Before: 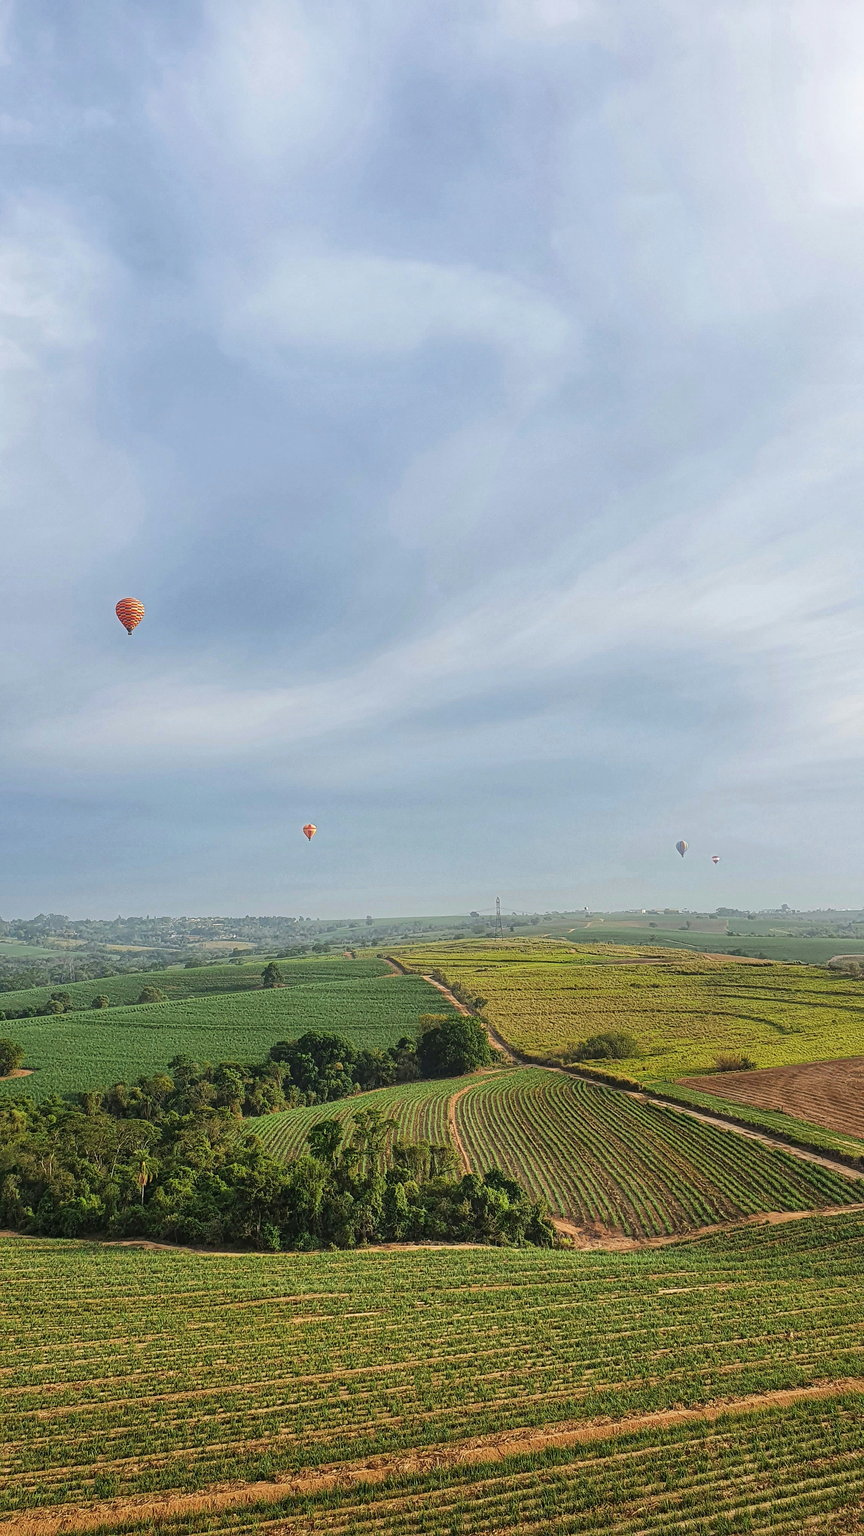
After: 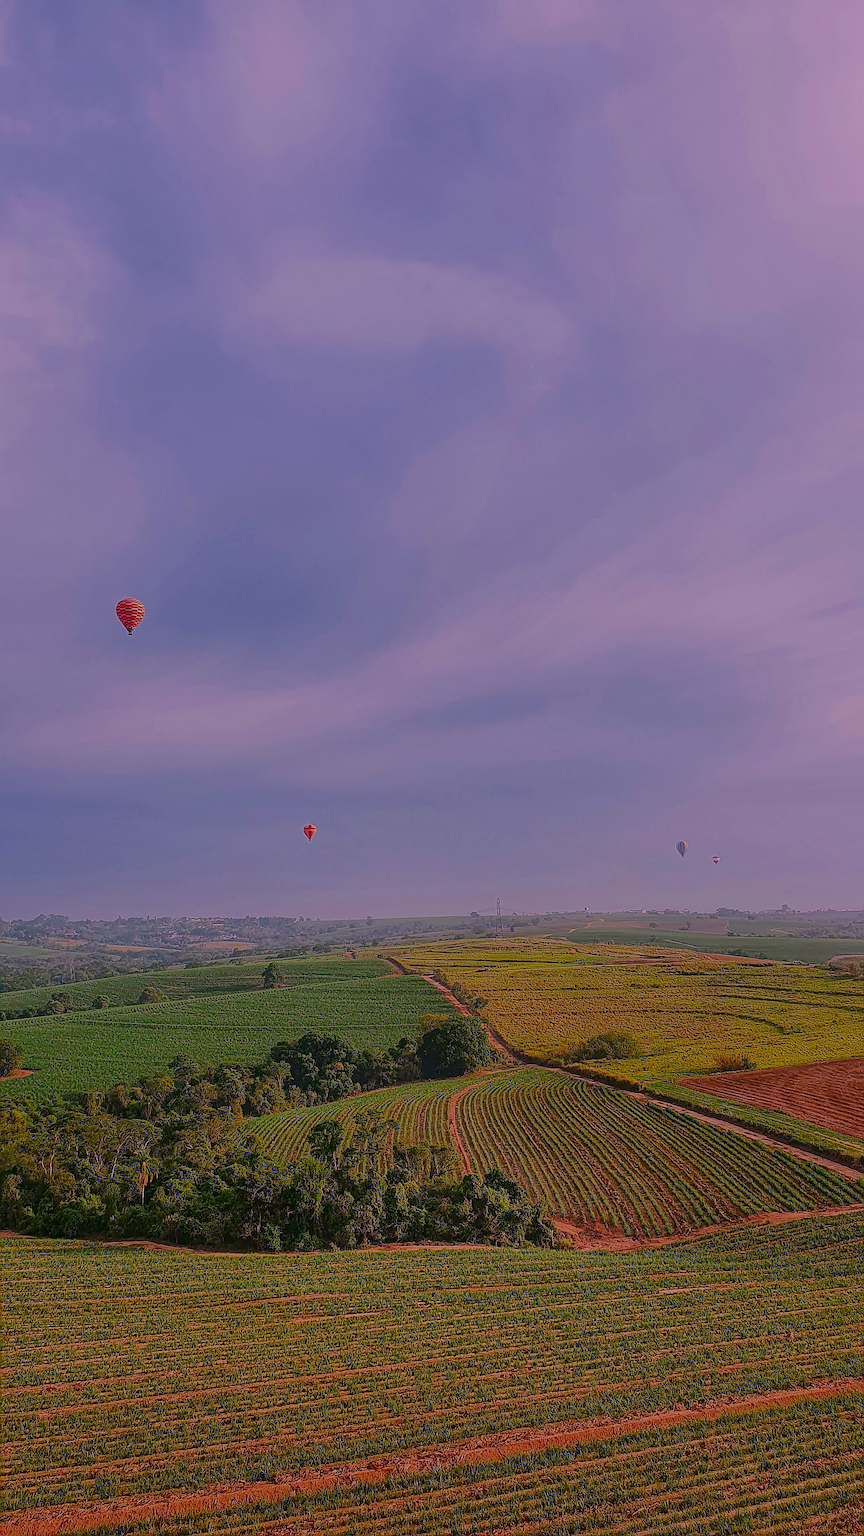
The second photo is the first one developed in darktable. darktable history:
contrast brightness saturation: contrast 0.193, brightness -0.221, saturation 0.105
filmic rgb: black relative exposure -15.91 EV, white relative exposure 7.98 EV, hardness 4.1, latitude 49.42%, contrast 0.511
sharpen: radius 1.408, amount 1.264, threshold 0.646
color correction: highlights a* 18.75, highlights b* -11.28, saturation 1.65
